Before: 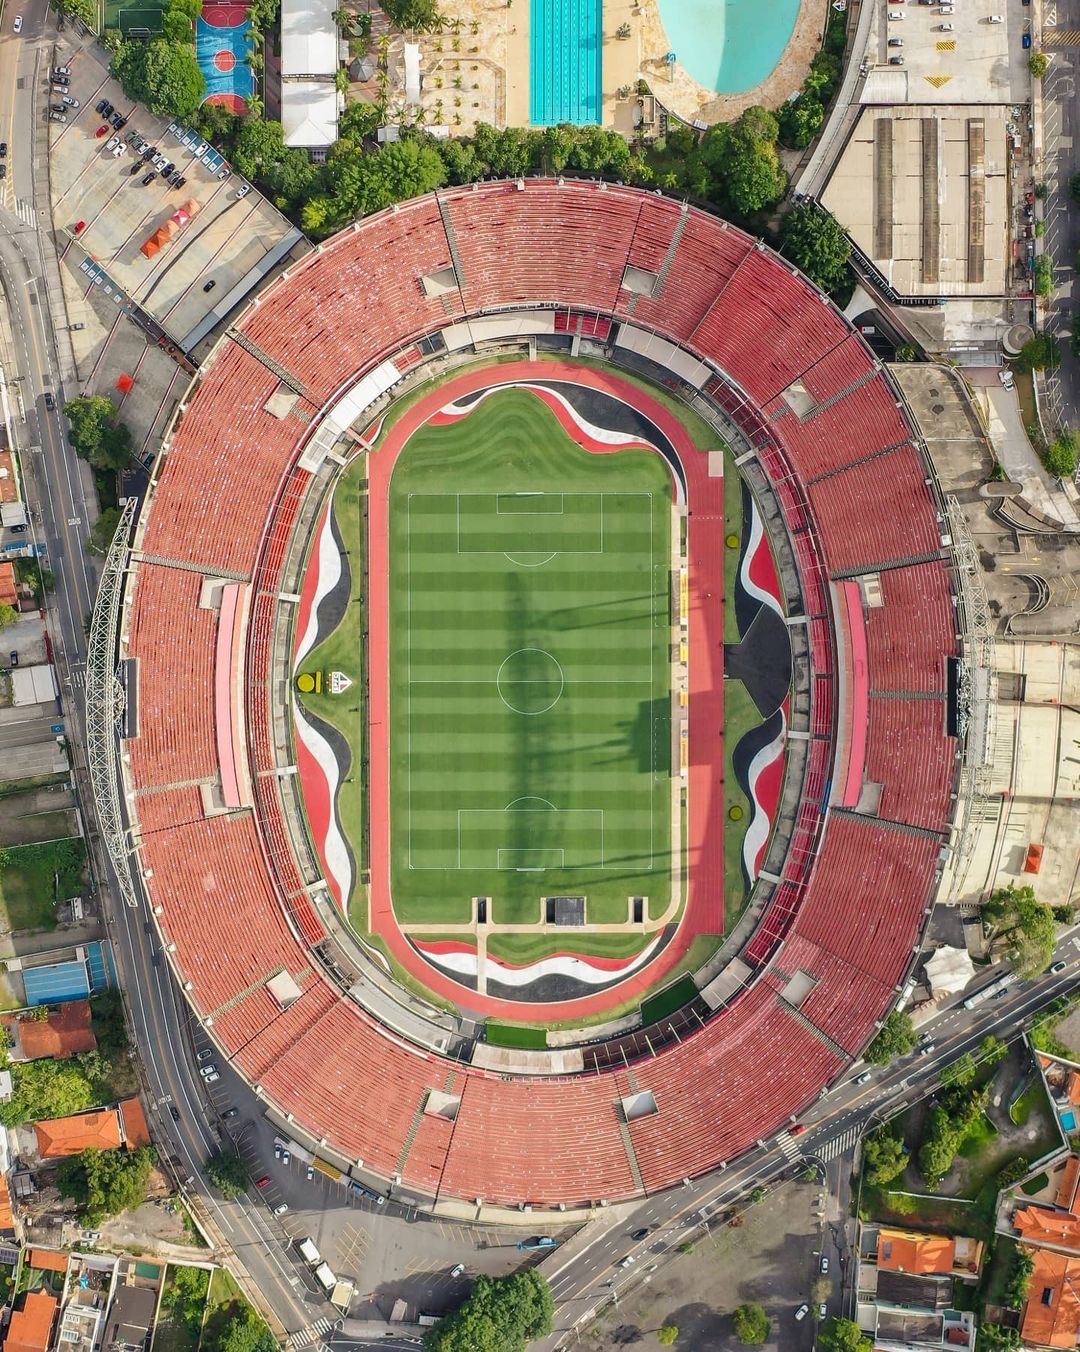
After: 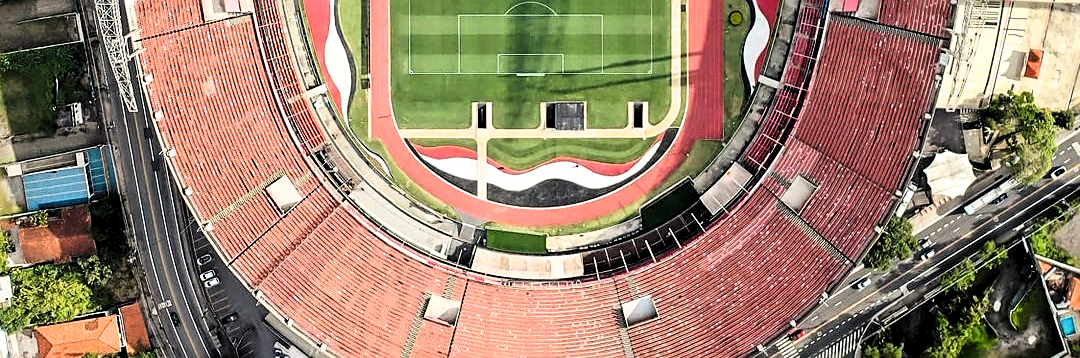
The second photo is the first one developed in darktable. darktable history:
sharpen: on, module defaults
crop and rotate: top 58.851%, bottom 14.626%
contrast brightness saturation: contrast 0.202, brightness 0.158, saturation 0.216
shadows and highlights: shadows -22.72, highlights 45.65, soften with gaussian
filmic rgb: black relative exposure -9.12 EV, white relative exposure 2.31 EV, hardness 7.46
levels: levels [0.116, 0.574, 1]
